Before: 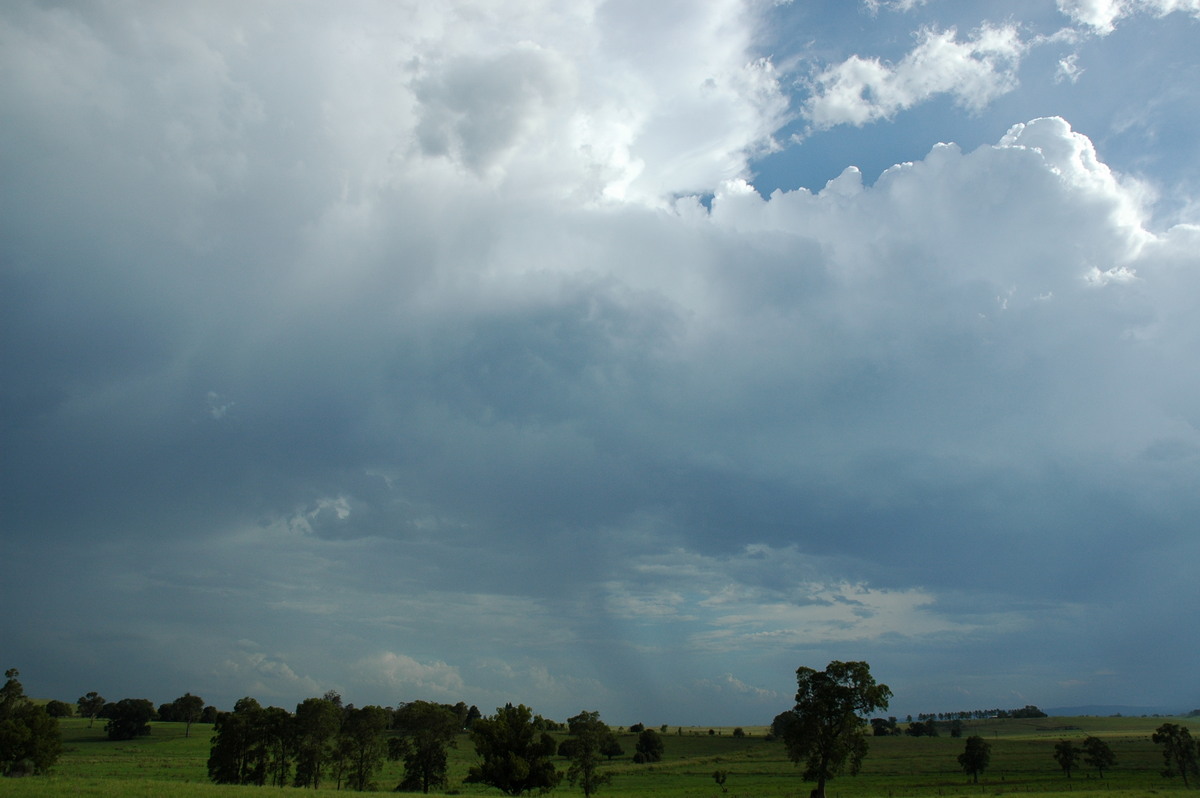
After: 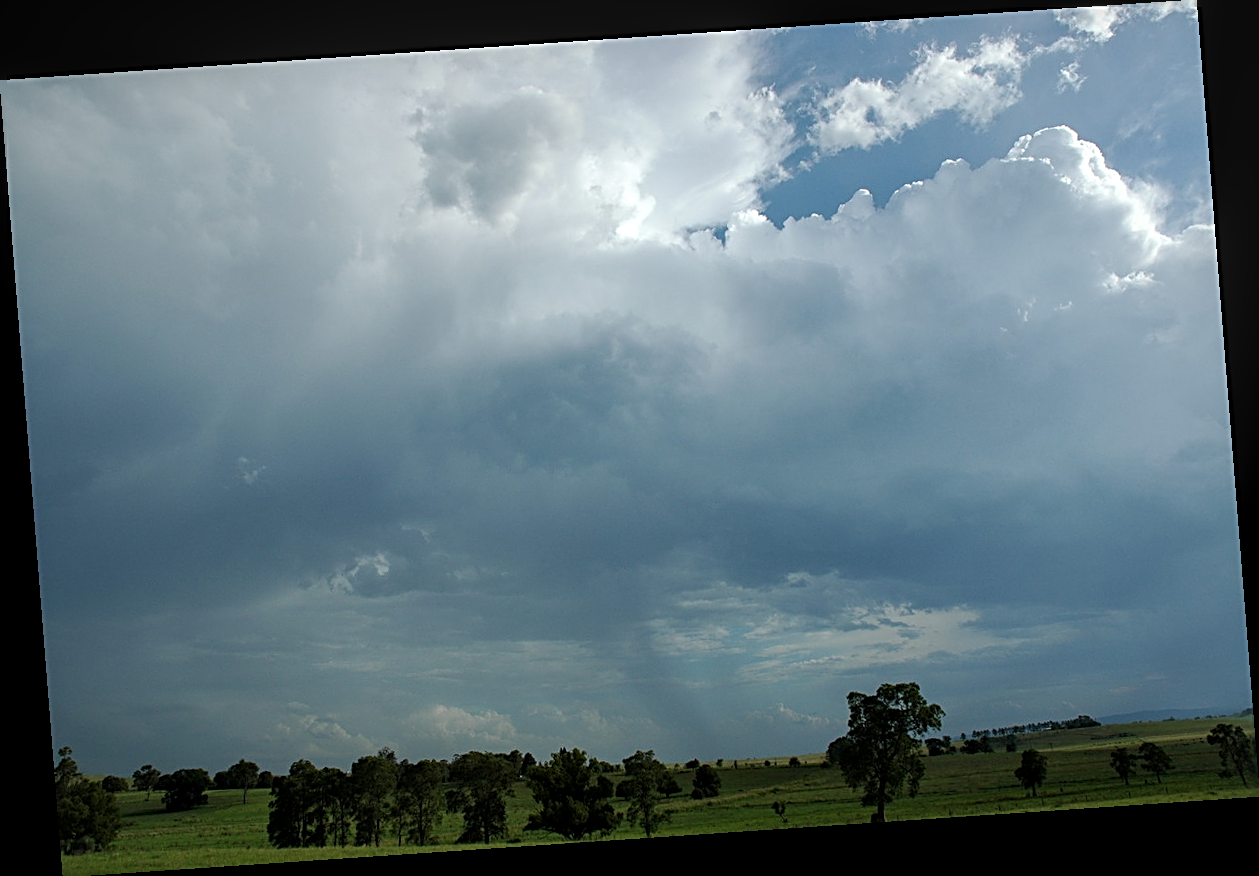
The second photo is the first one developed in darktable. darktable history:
local contrast: on, module defaults
rotate and perspective: rotation -4.2°, shear 0.006, automatic cropping off
sharpen: radius 2.531, amount 0.628
